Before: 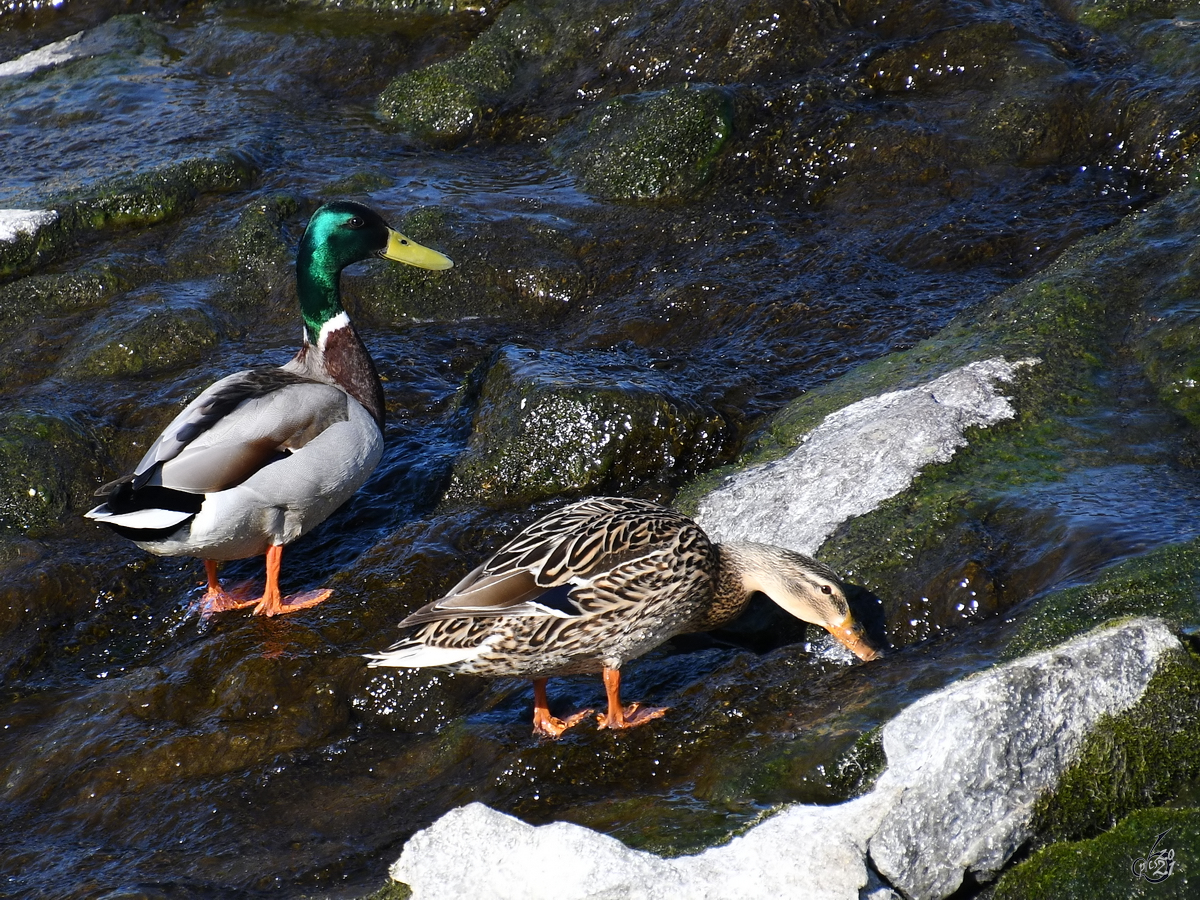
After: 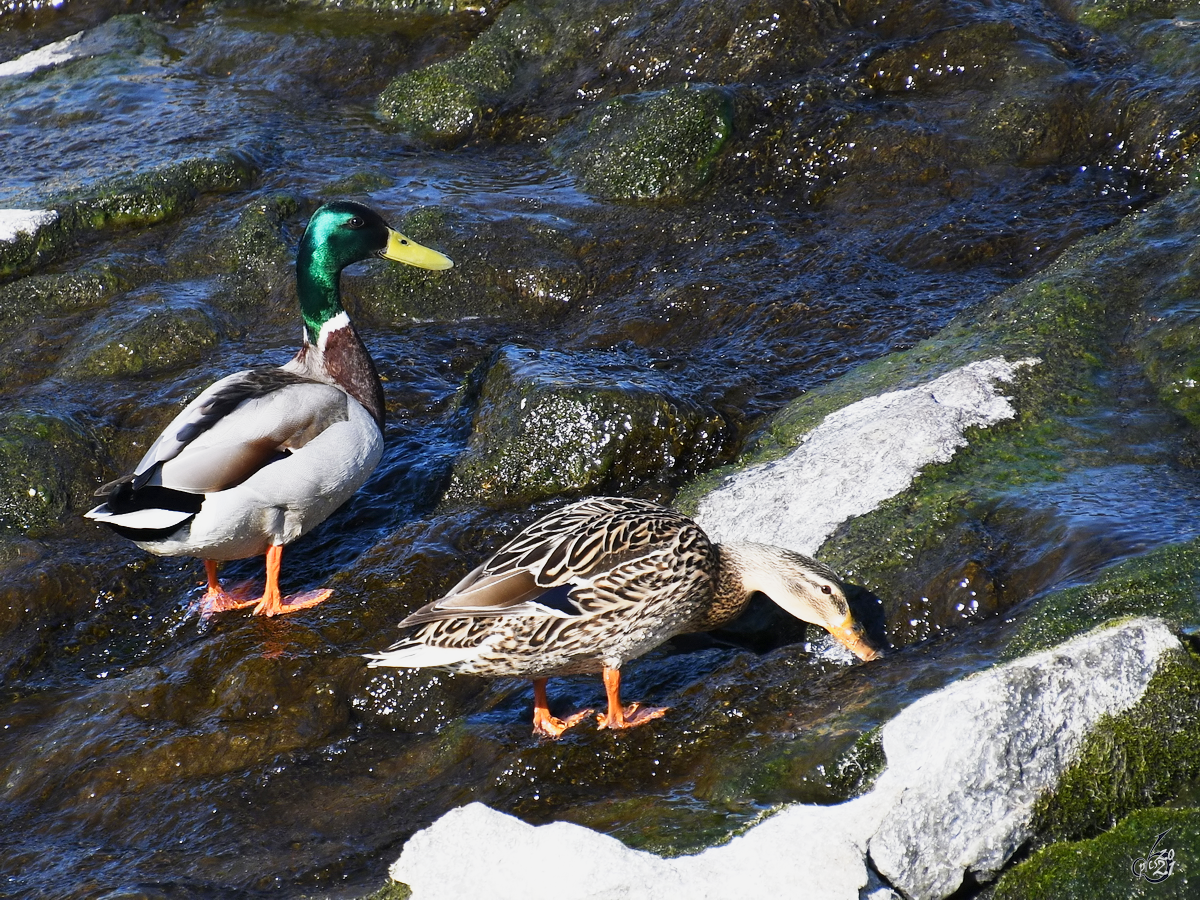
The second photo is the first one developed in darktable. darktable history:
exposure: exposure 0.123 EV, compensate highlight preservation false
base curve: curves: ch0 [(0, 0) (0.088, 0.125) (0.176, 0.251) (0.354, 0.501) (0.613, 0.749) (1, 0.877)], preserve colors none
